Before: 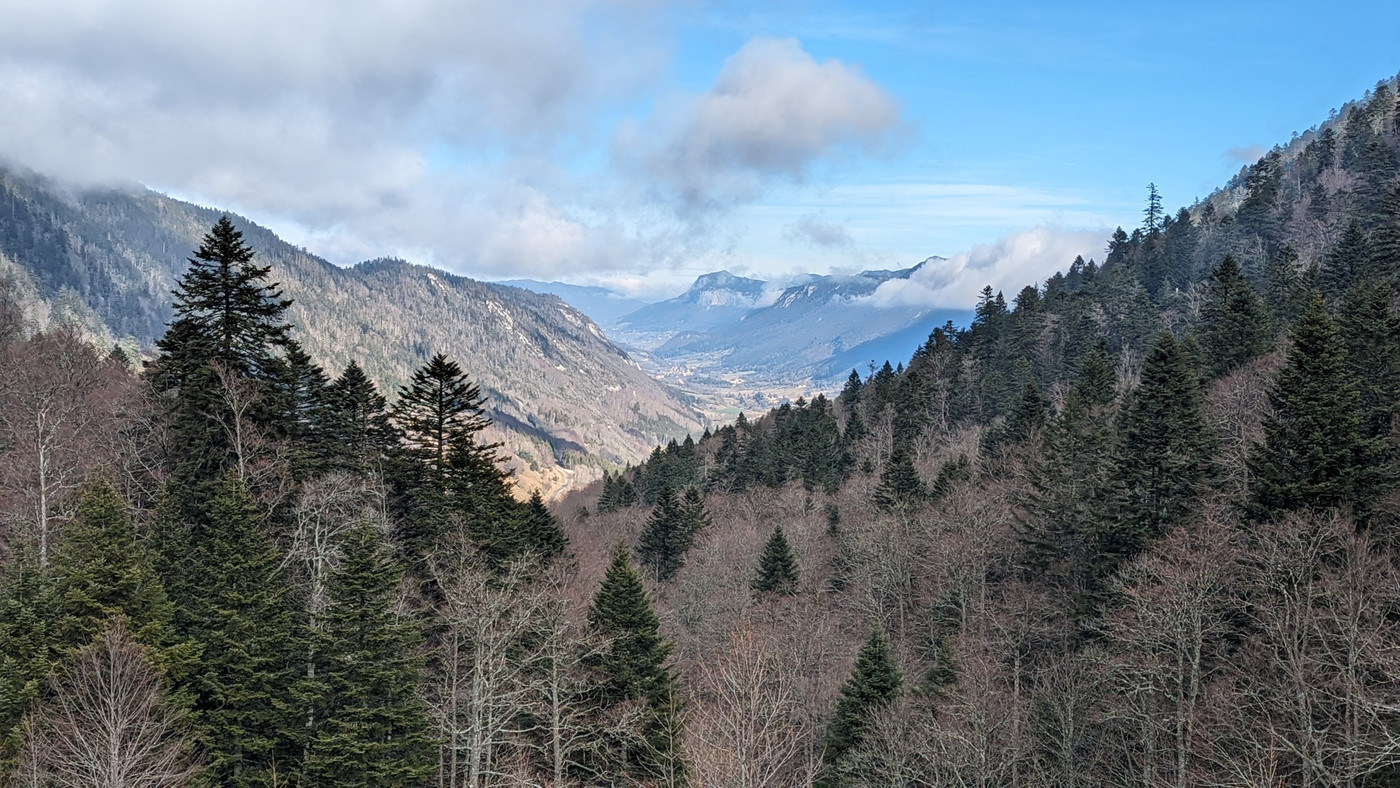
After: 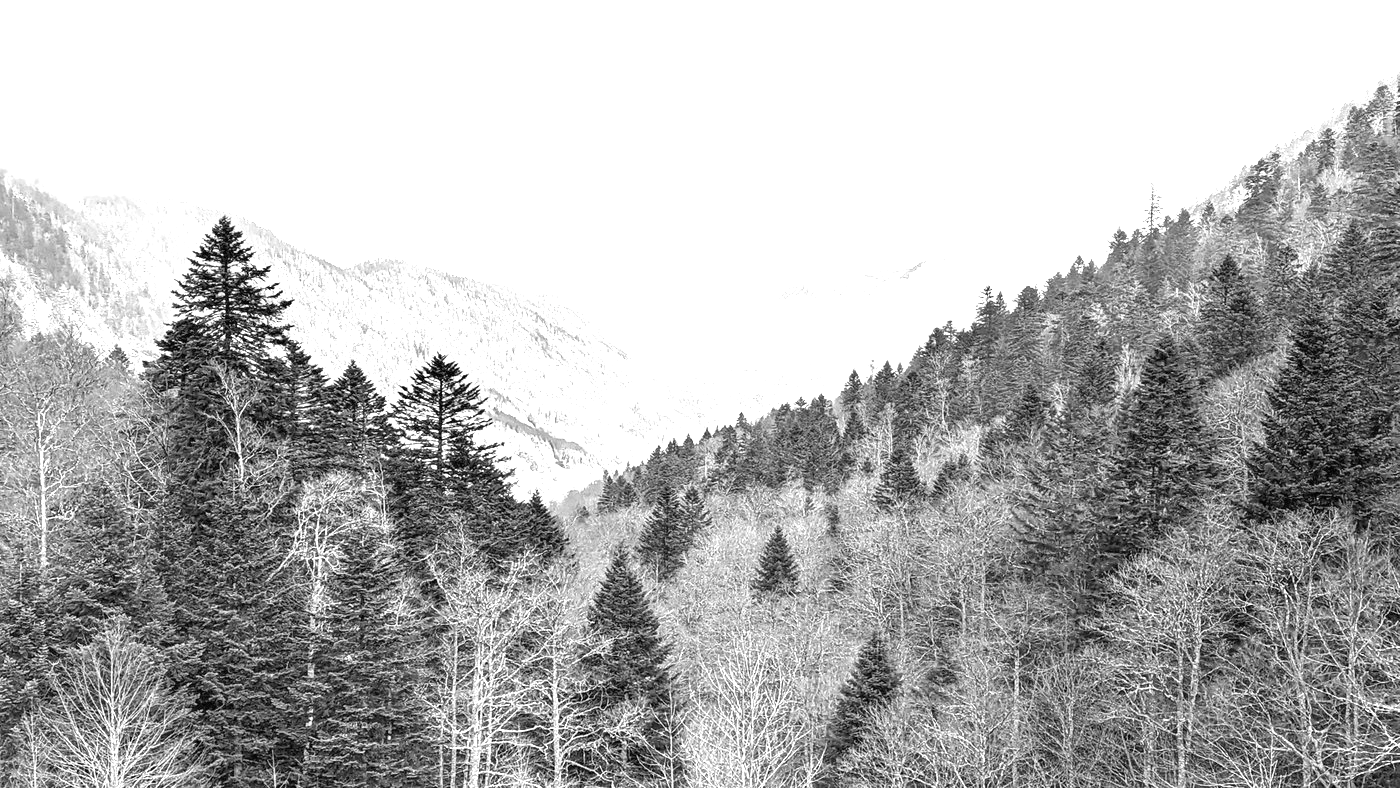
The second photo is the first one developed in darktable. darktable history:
color calibration: output gray [0.246, 0.254, 0.501, 0], gray › normalize channels true, illuminant same as pipeline (D50), adaptation XYZ, x 0.346, y 0.359, gamut compression 0
exposure: black level correction 0, exposure 2.088 EV, compensate exposure bias true, compensate highlight preservation false
